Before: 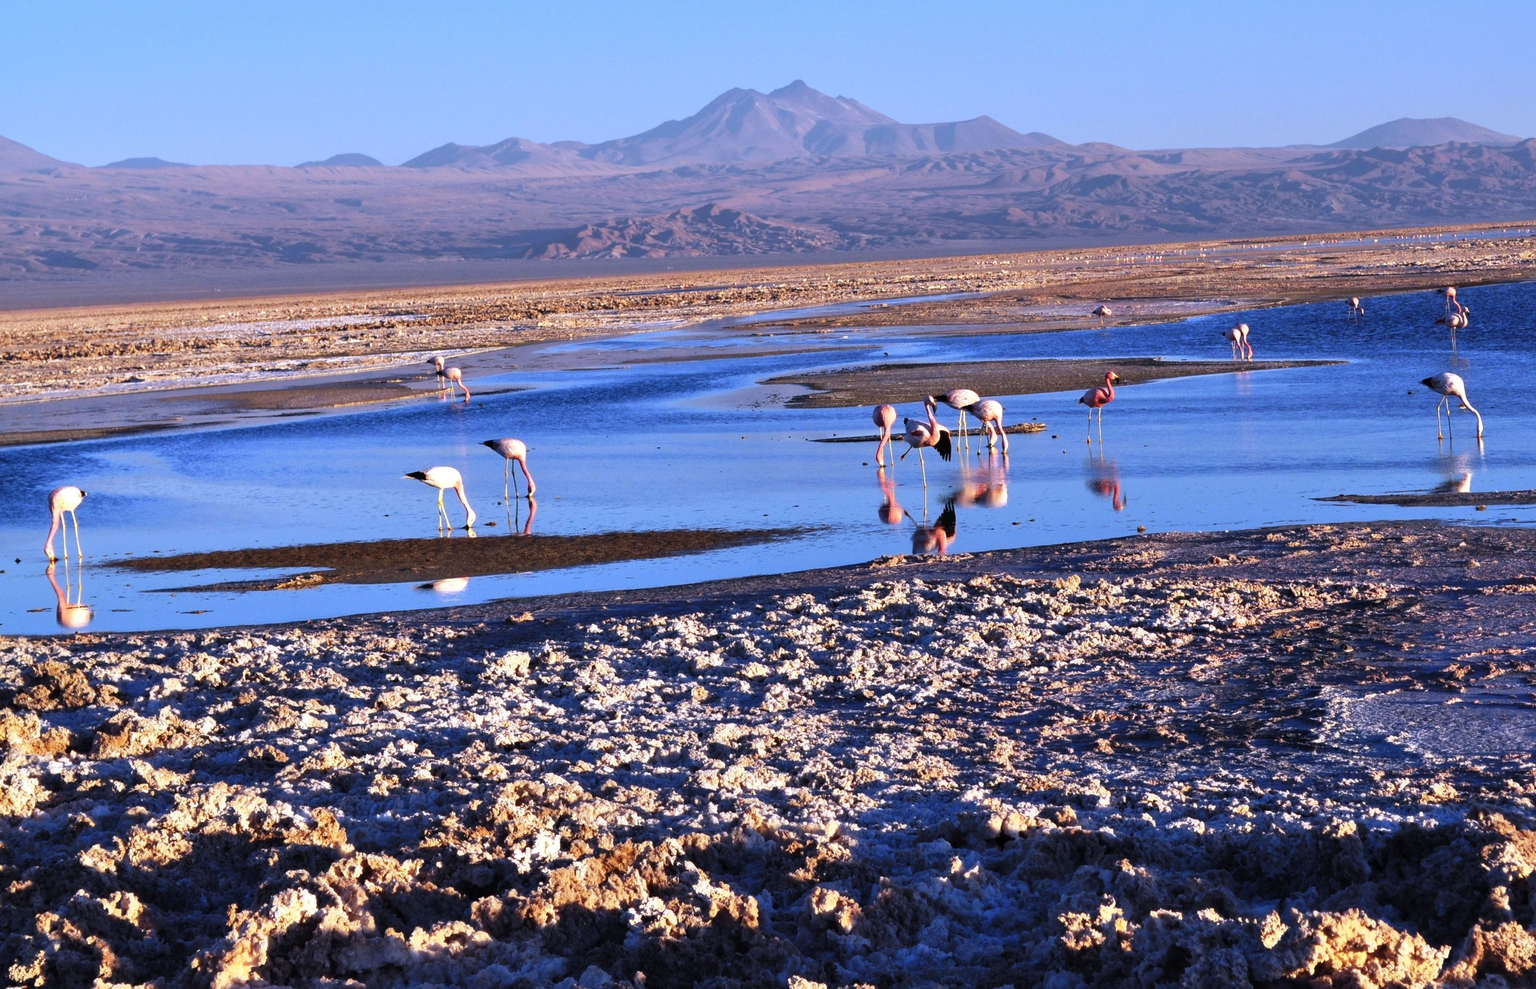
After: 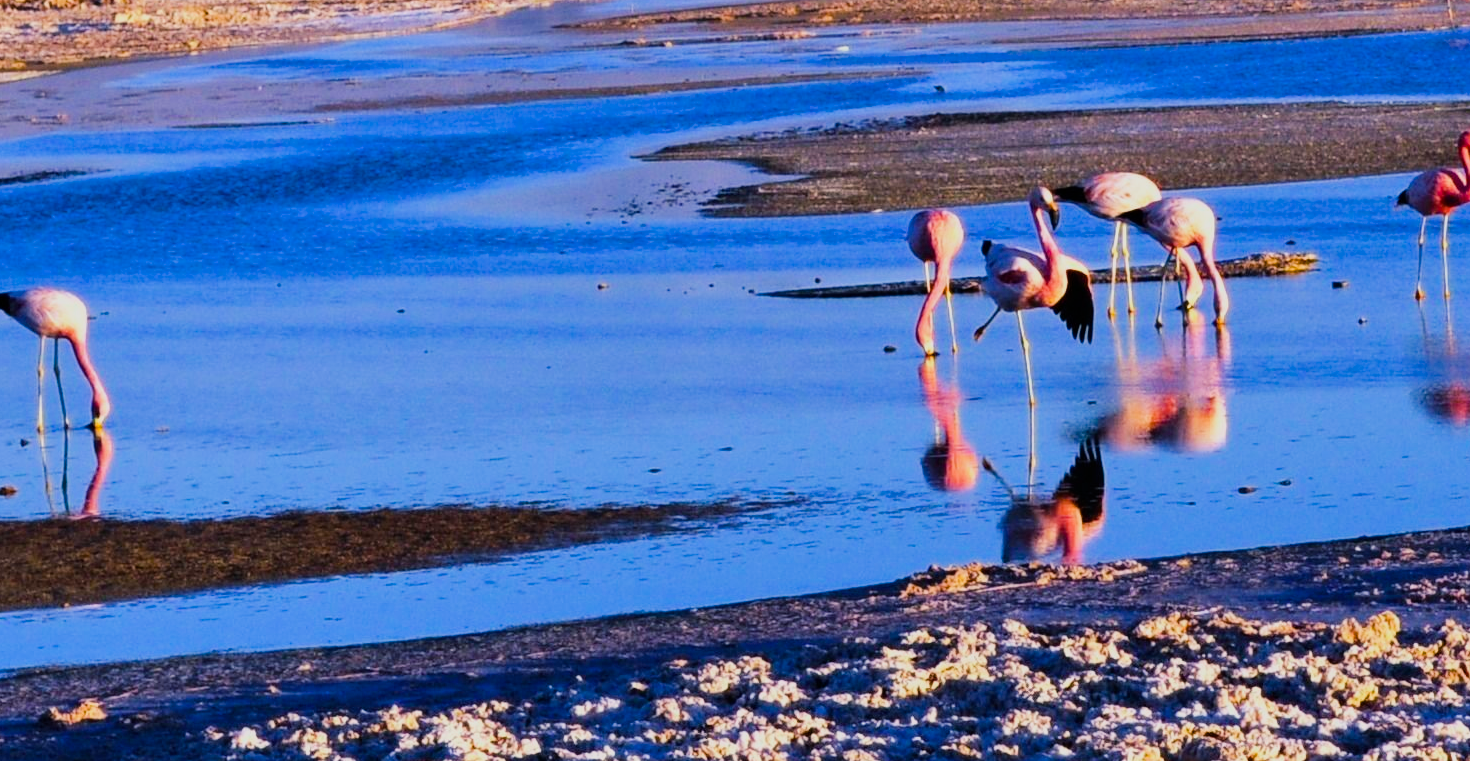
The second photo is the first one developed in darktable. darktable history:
filmic rgb: black relative exposure -7.65 EV, white relative exposure 4.56 EV, hardness 3.61, contrast 1.059, contrast in shadows safe
crop: left 31.867%, top 32.018%, right 27.677%, bottom 35.447%
color balance rgb: shadows lift › luminance -7.467%, shadows lift › chroma 2.382%, shadows lift › hue 201.79°, highlights gain › luminance 7.035%, highlights gain › chroma 1.873%, highlights gain › hue 88.57°, linear chroma grading › global chroma 24.419%, perceptual saturation grading › global saturation 19.352%, perceptual brilliance grading › global brilliance 4.815%, global vibrance 20%
